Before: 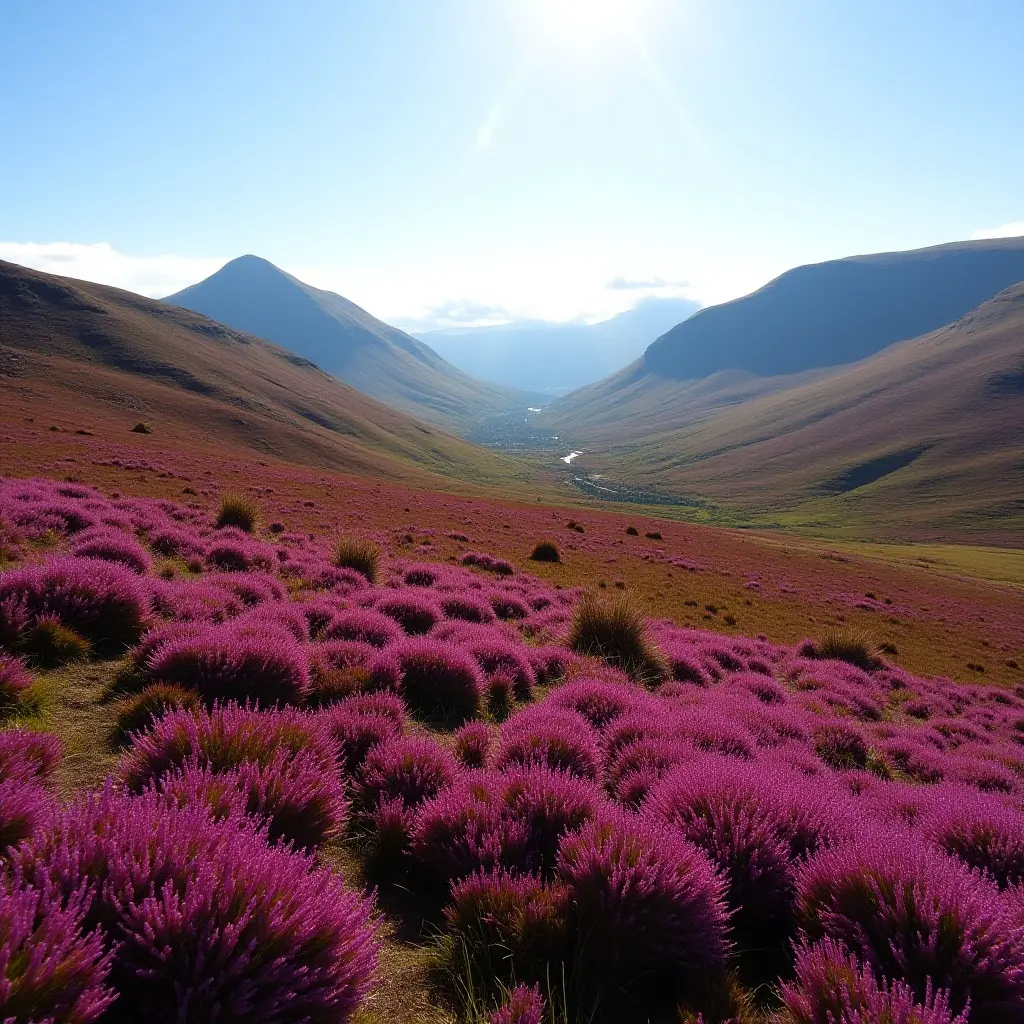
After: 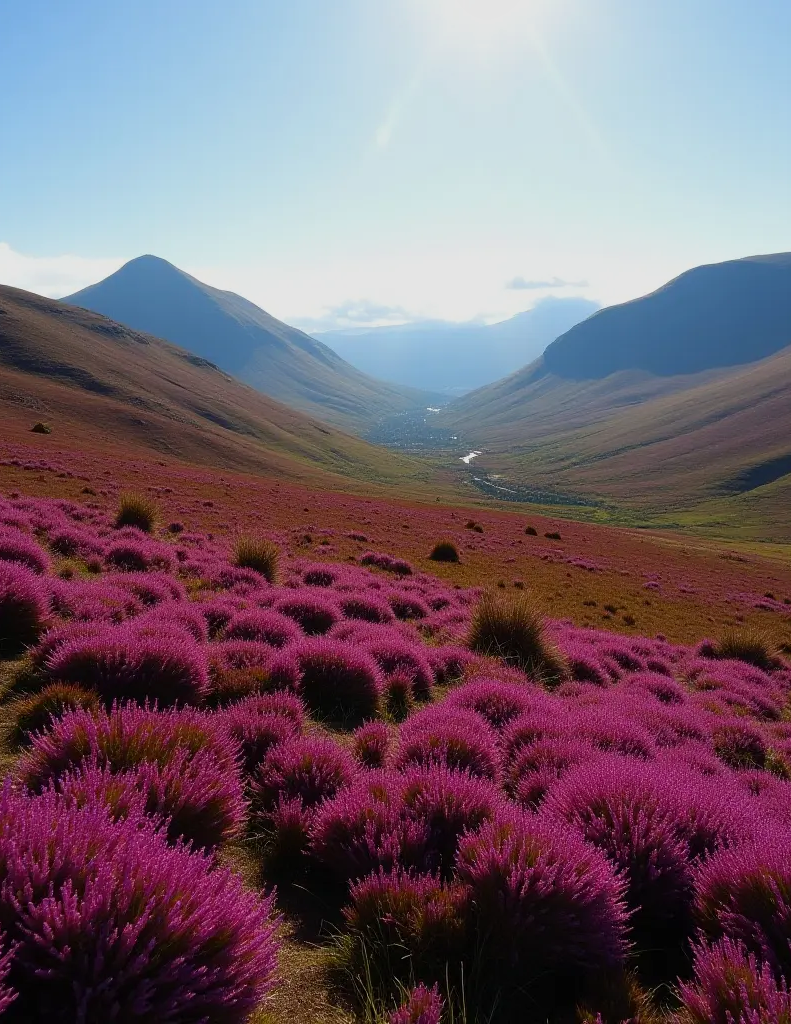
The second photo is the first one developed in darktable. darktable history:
shadows and highlights: radius 122.16, shadows 21.32, white point adjustment -9.63, highlights -12.67, soften with gaussian
crop: left 9.902%, right 12.846%
